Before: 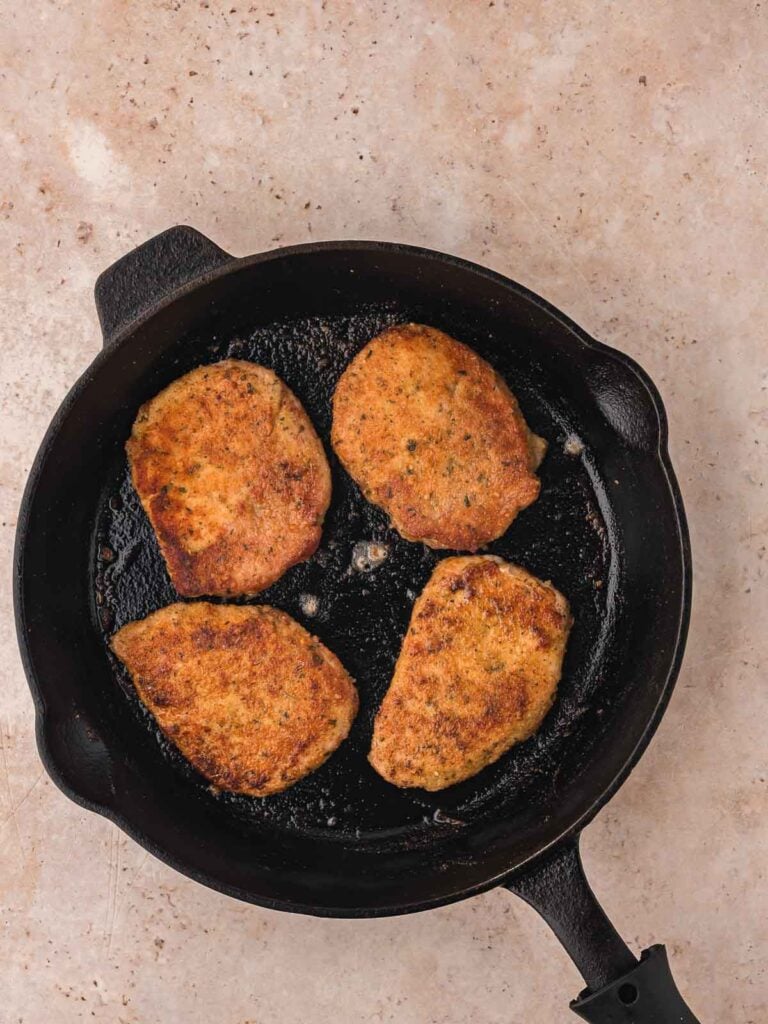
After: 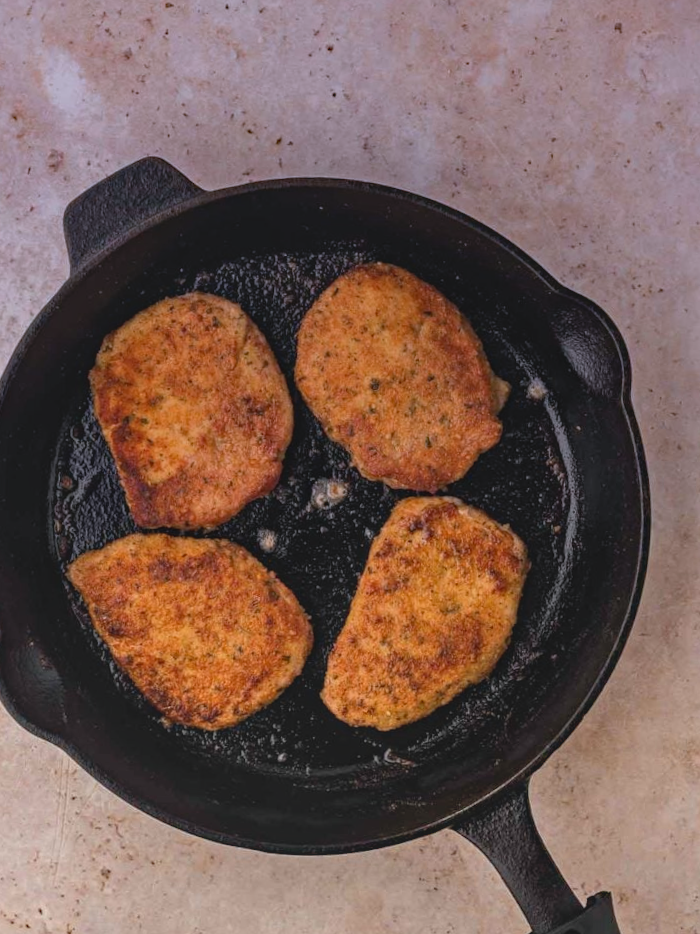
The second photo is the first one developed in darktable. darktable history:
crop and rotate: angle -1.96°, left 3.097%, top 4.154%, right 1.586%, bottom 0.529%
haze removal: compatibility mode true, adaptive false
local contrast: highlights 48%, shadows 0%, detail 100%
graduated density: hue 238.83°, saturation 50%
